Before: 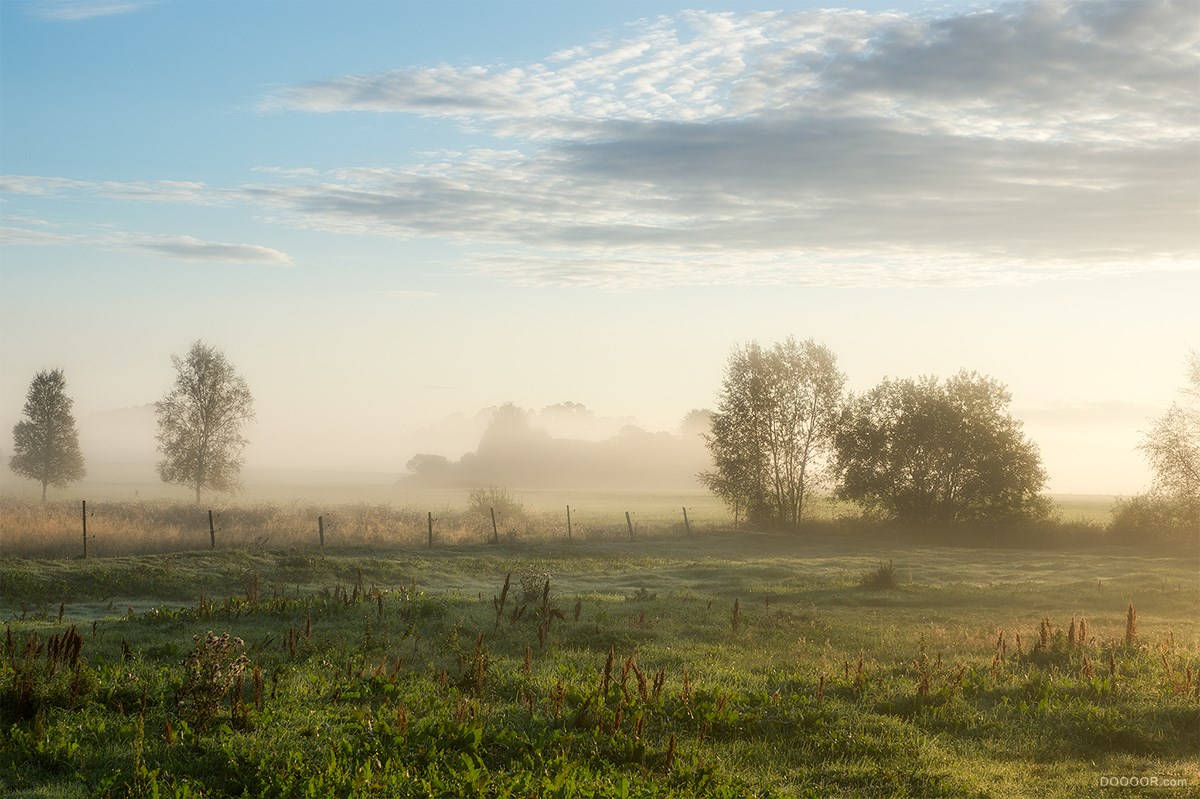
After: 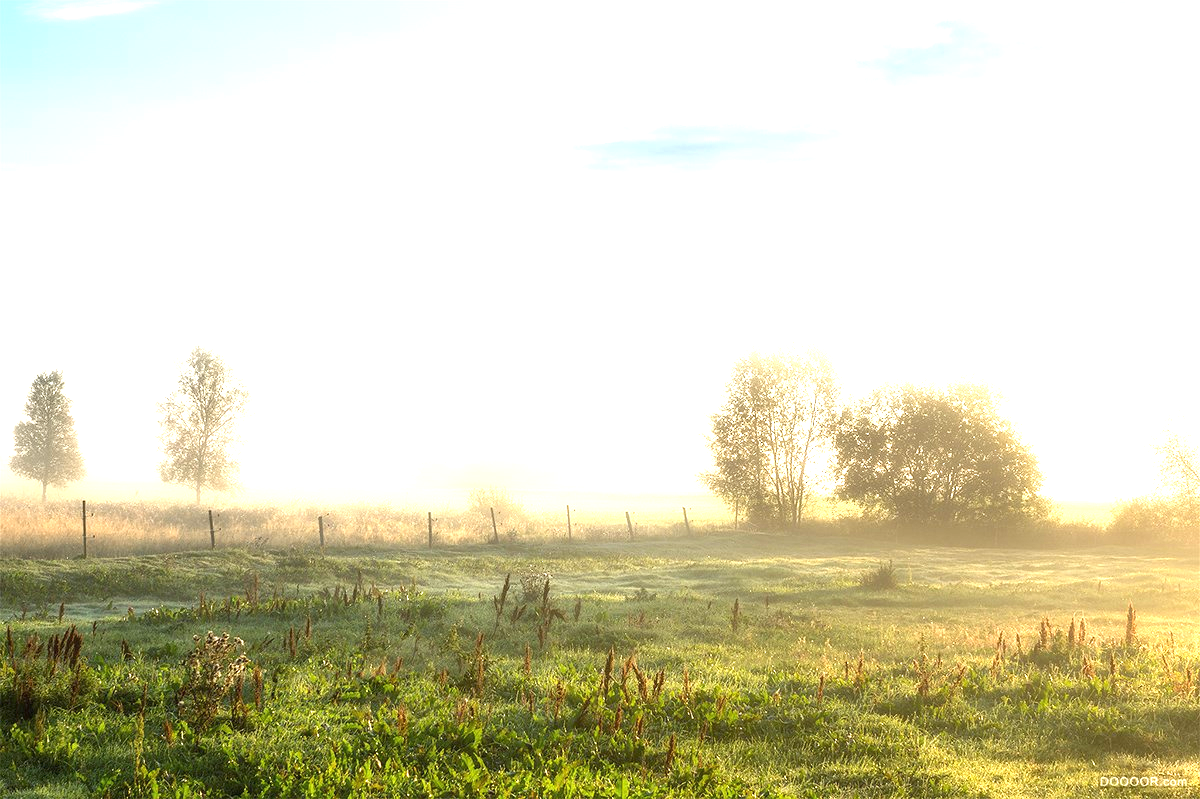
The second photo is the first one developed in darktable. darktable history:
exposure: black level correction 0, exposure 1.687 EV, compensate highlight preservation false
